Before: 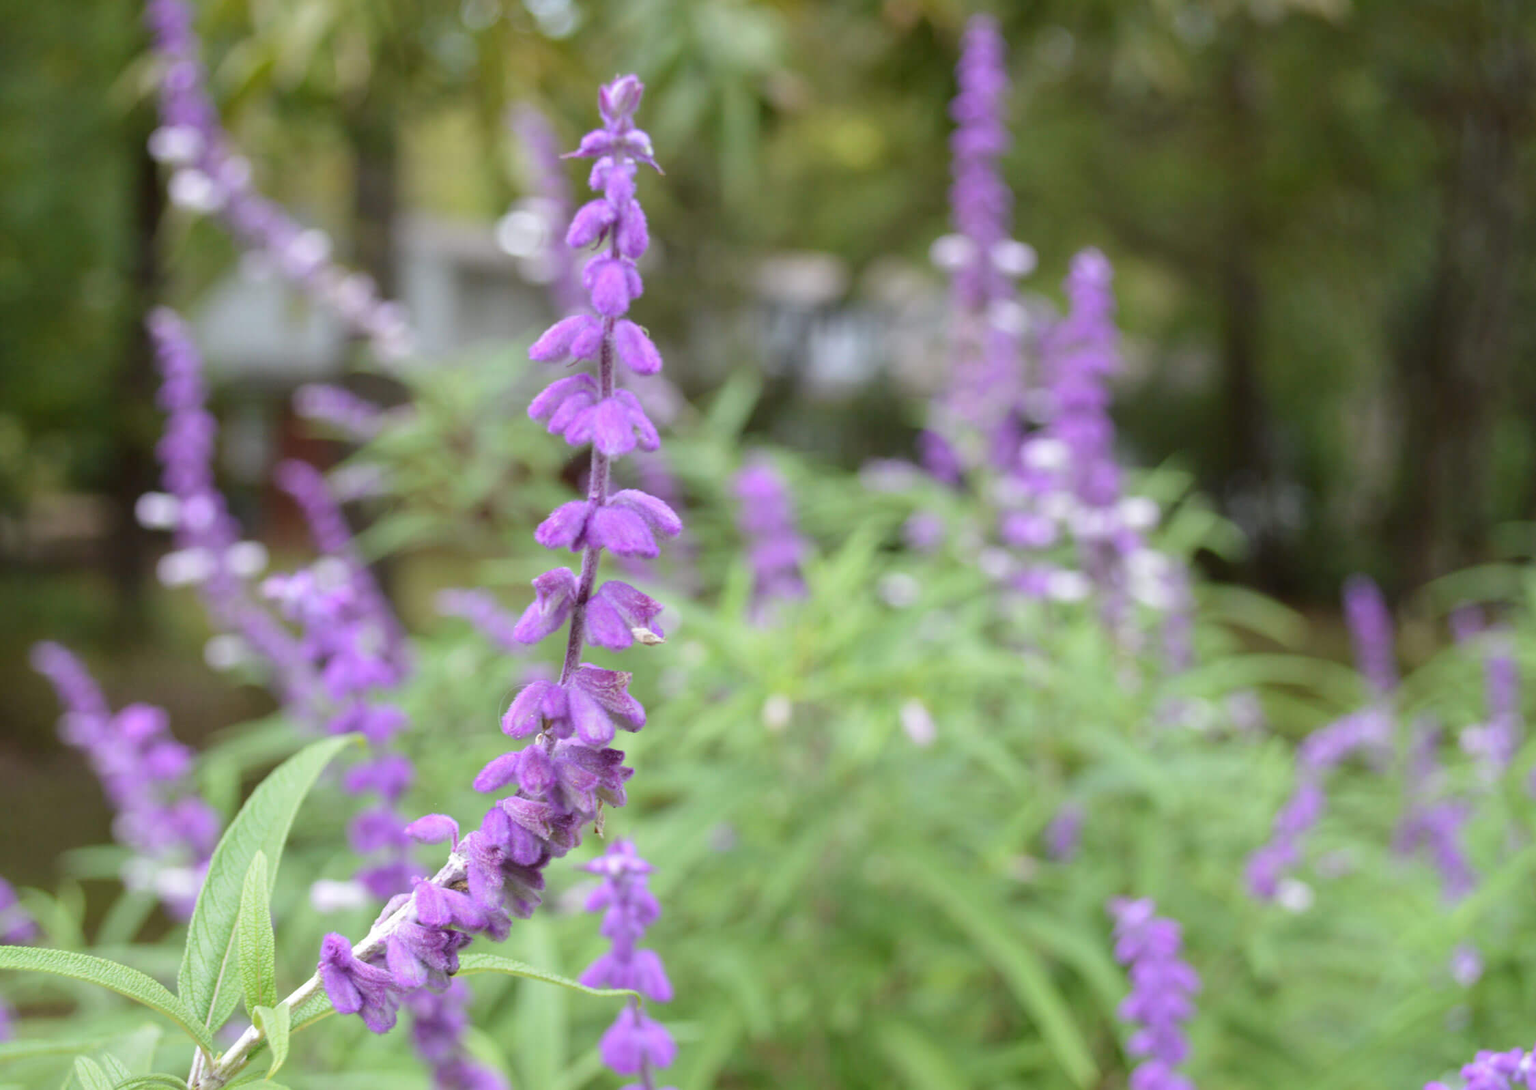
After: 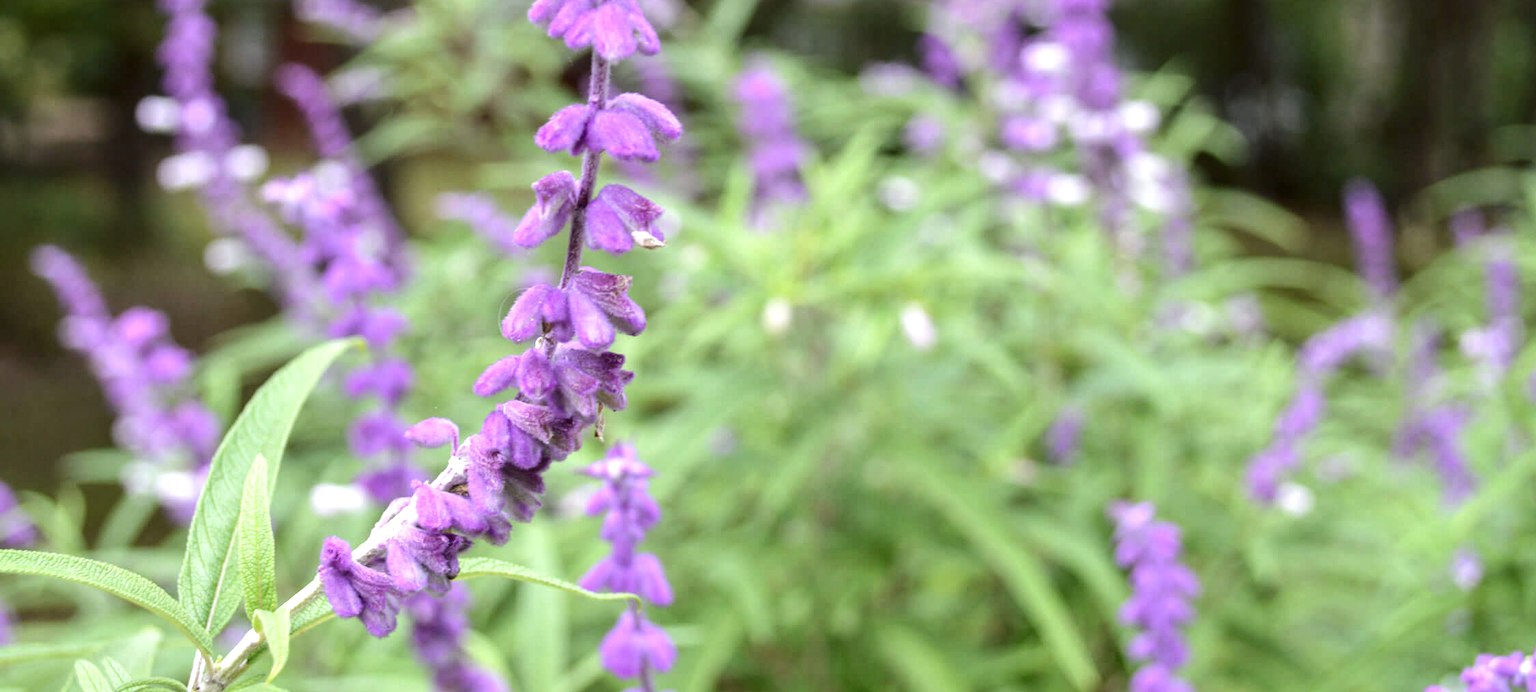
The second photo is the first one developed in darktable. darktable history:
tone equalizer: -8 EV -0.417 EV, -7 EV -0.389 EV, -6 EV -0.333 EV, -5 EV -0.222 EV, -3 EV 0.222 EV, -2 EV 0.333 EV, -1 EV 0.389 EV, +0 EV 0.417 EV, edges refinement/feathering 500, mask exposure compensation -1.57 EV, preserve details no
local contrast: detail 130%
crop and rotate: top 36.435%
